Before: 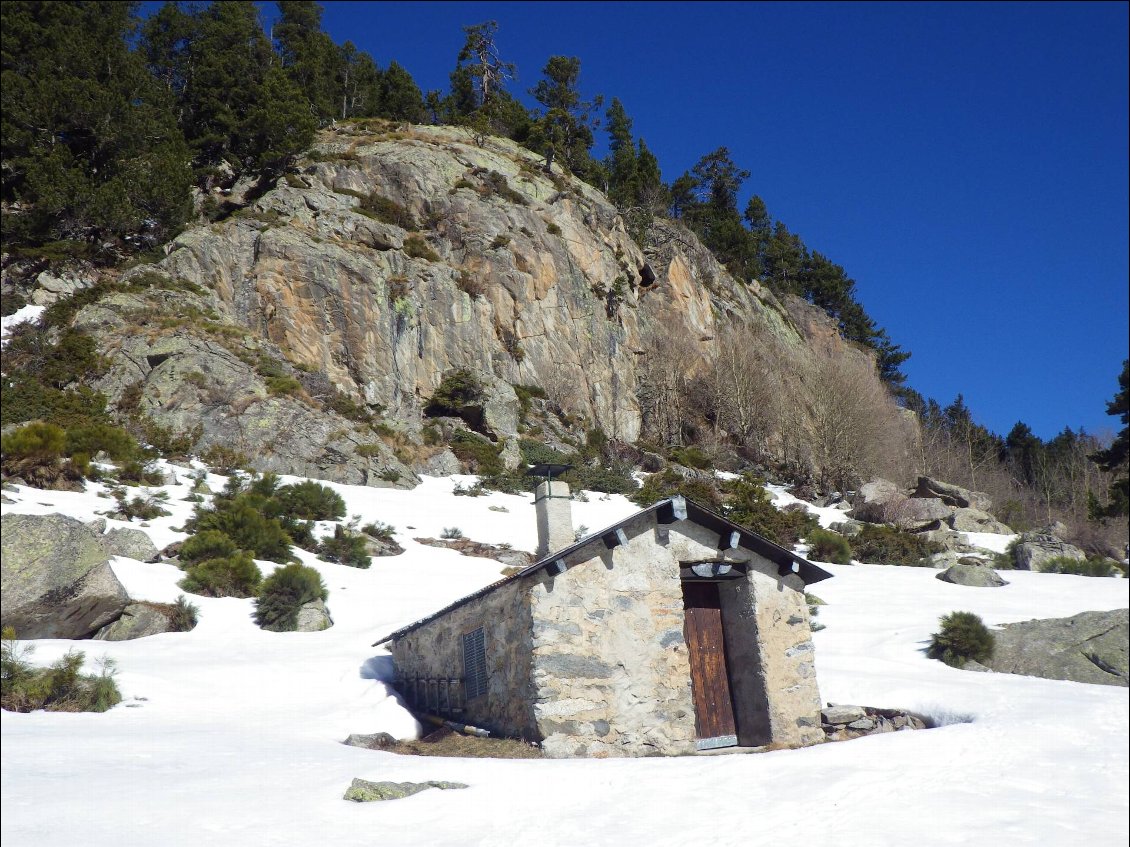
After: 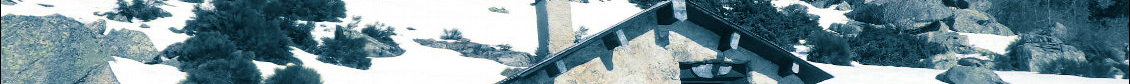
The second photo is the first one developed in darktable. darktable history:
split-toning: shadows › hue 212.4°, balance -70
color balance rgb: perceptual saturation grading › global saturation 25%, global vibrance 10%
crop and rotate: top 59.084%, bottom 30.916%
